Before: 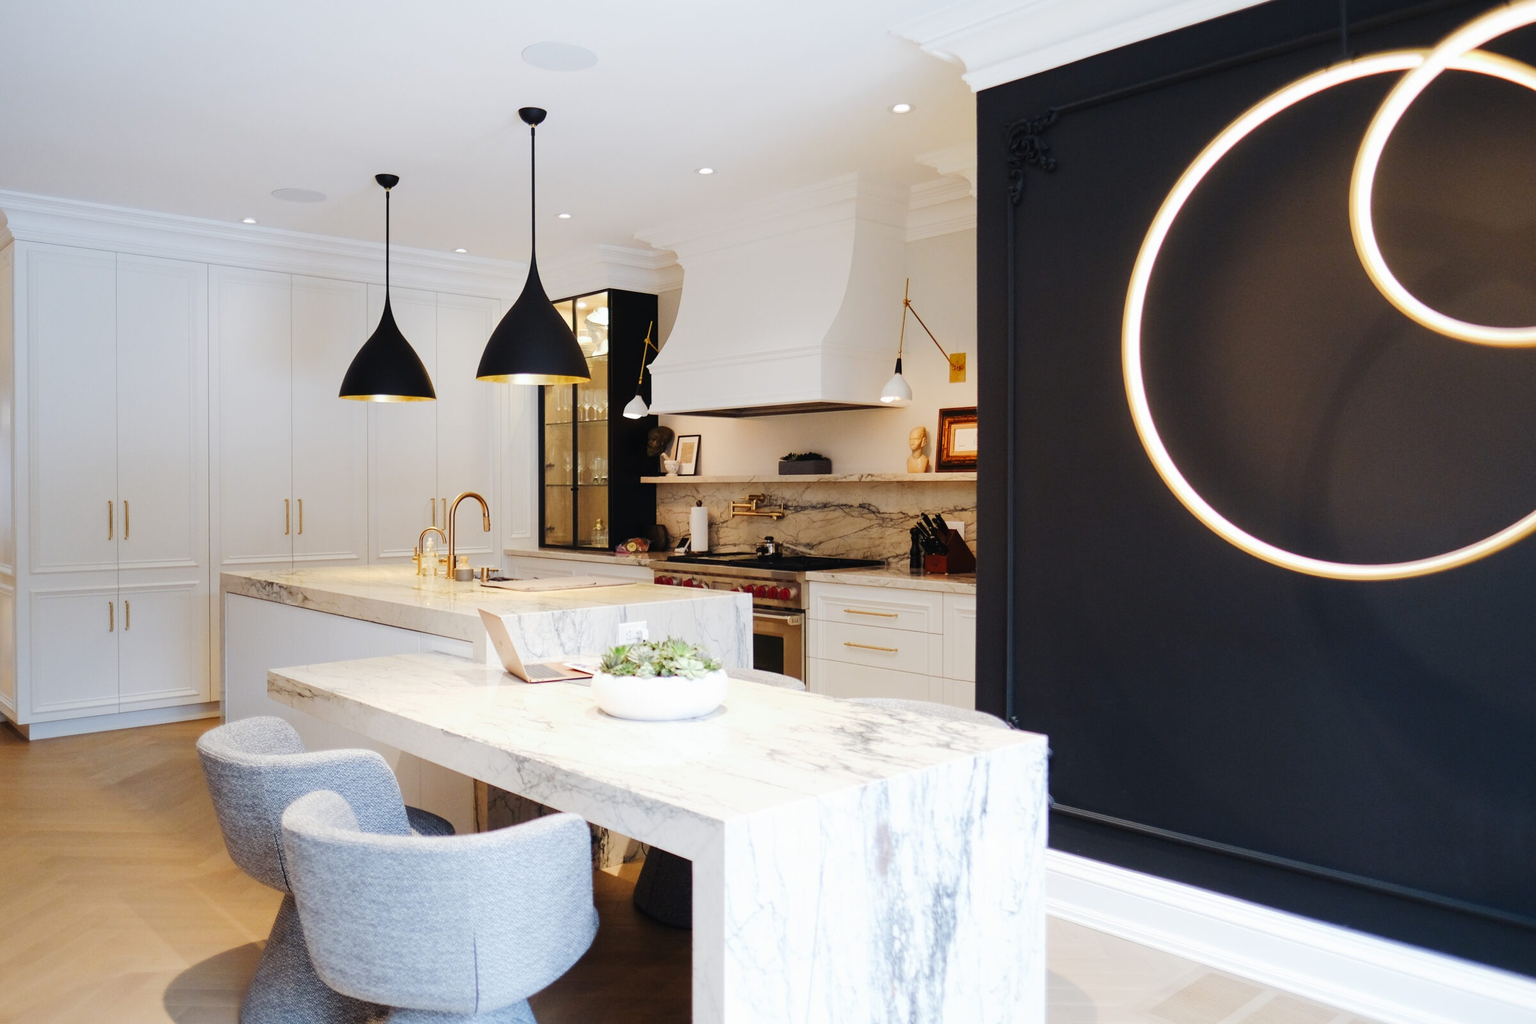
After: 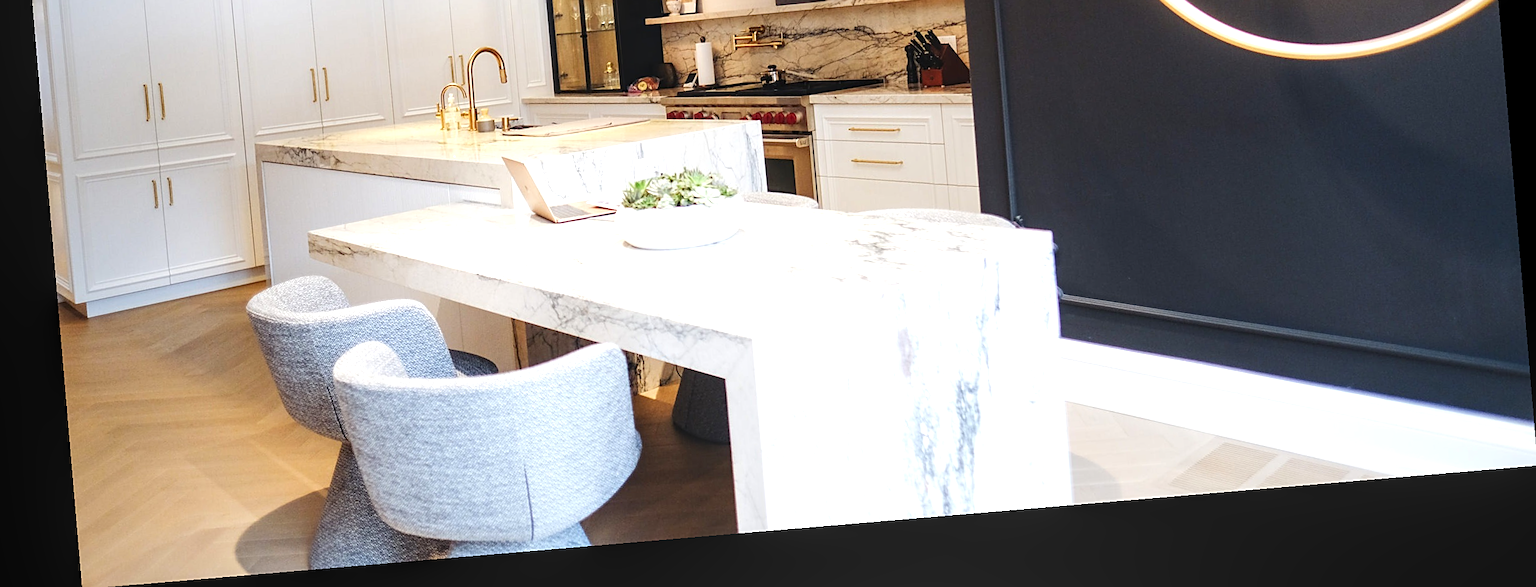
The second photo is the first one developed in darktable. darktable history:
crop and rotate: top 46.237%
sharpen: on, module defaults
local contrast: on, module defaults
exposure: black level correction 0, exposure 0.5 EV, compensate highlight preservation false
rotate and perspective: rotation -4.86°, automatic cropping off
